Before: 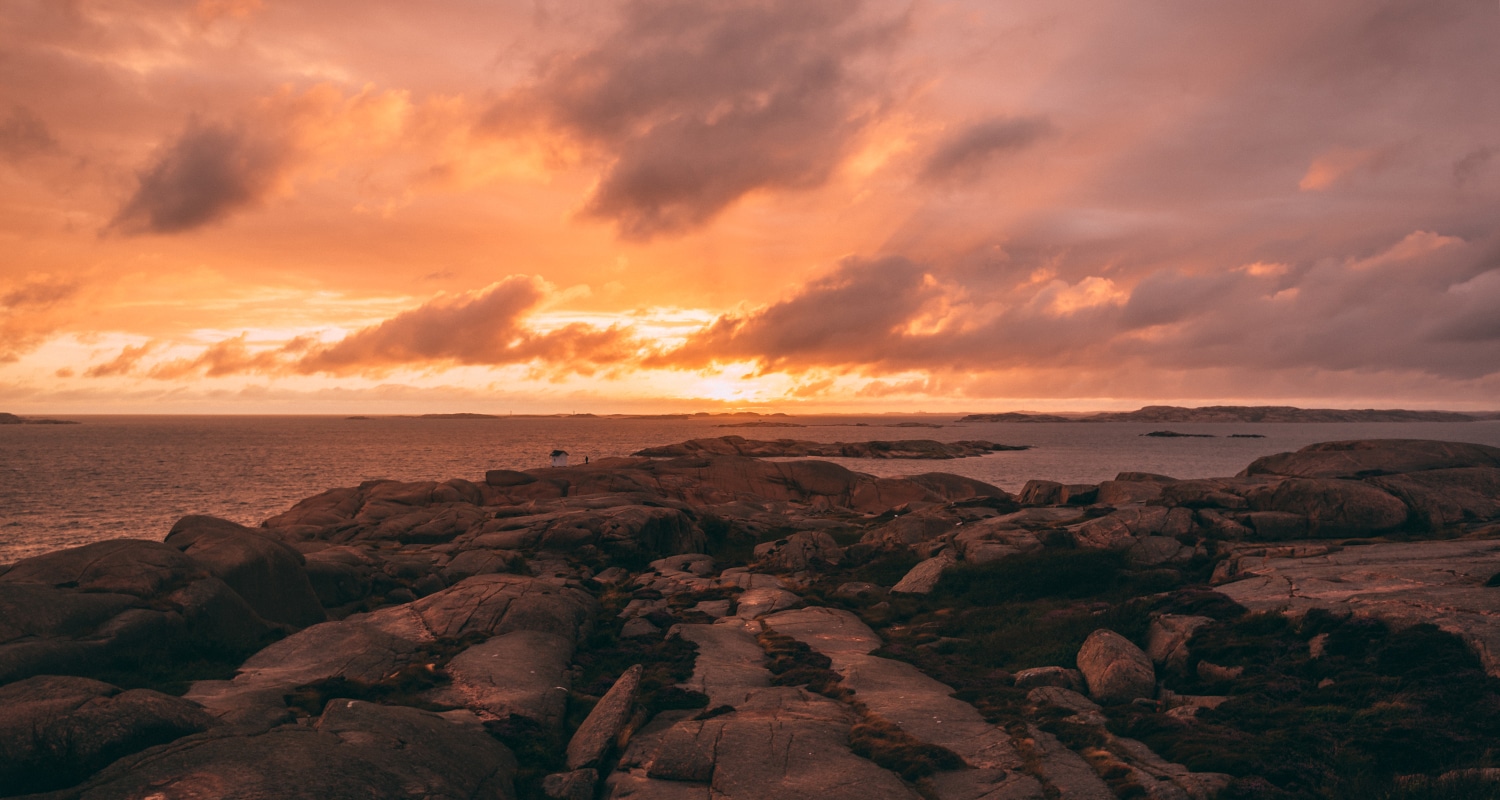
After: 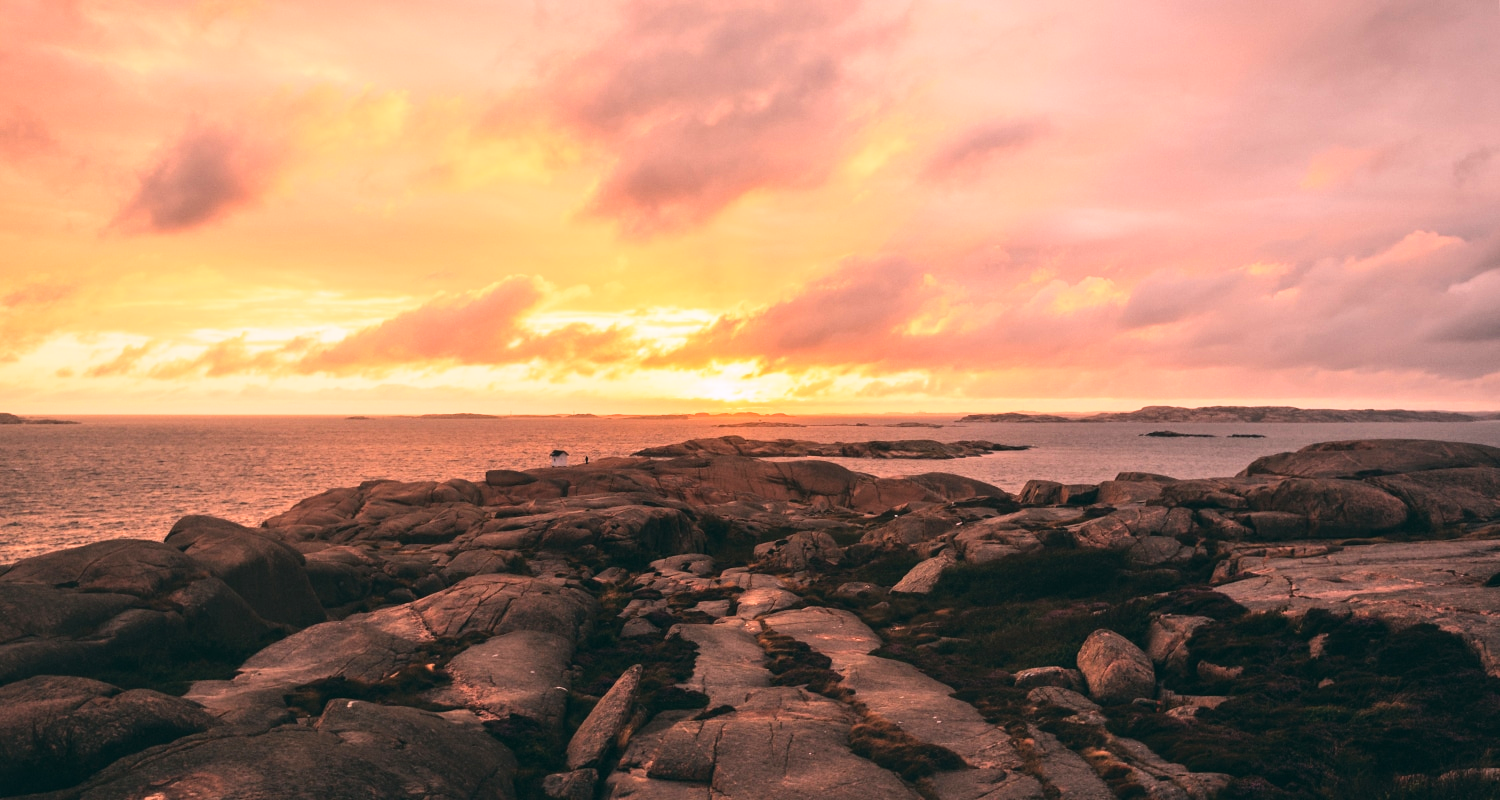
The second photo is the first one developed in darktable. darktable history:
white balance: emerald 1
base curve: curves: ch0 [(0, 0) (0.018, 0.026) (0.143, 0.37) (0.33, 0.731) (0.458, 0.853) (0.735, 0.965) (0.905, 0.986) (1, 1)]
